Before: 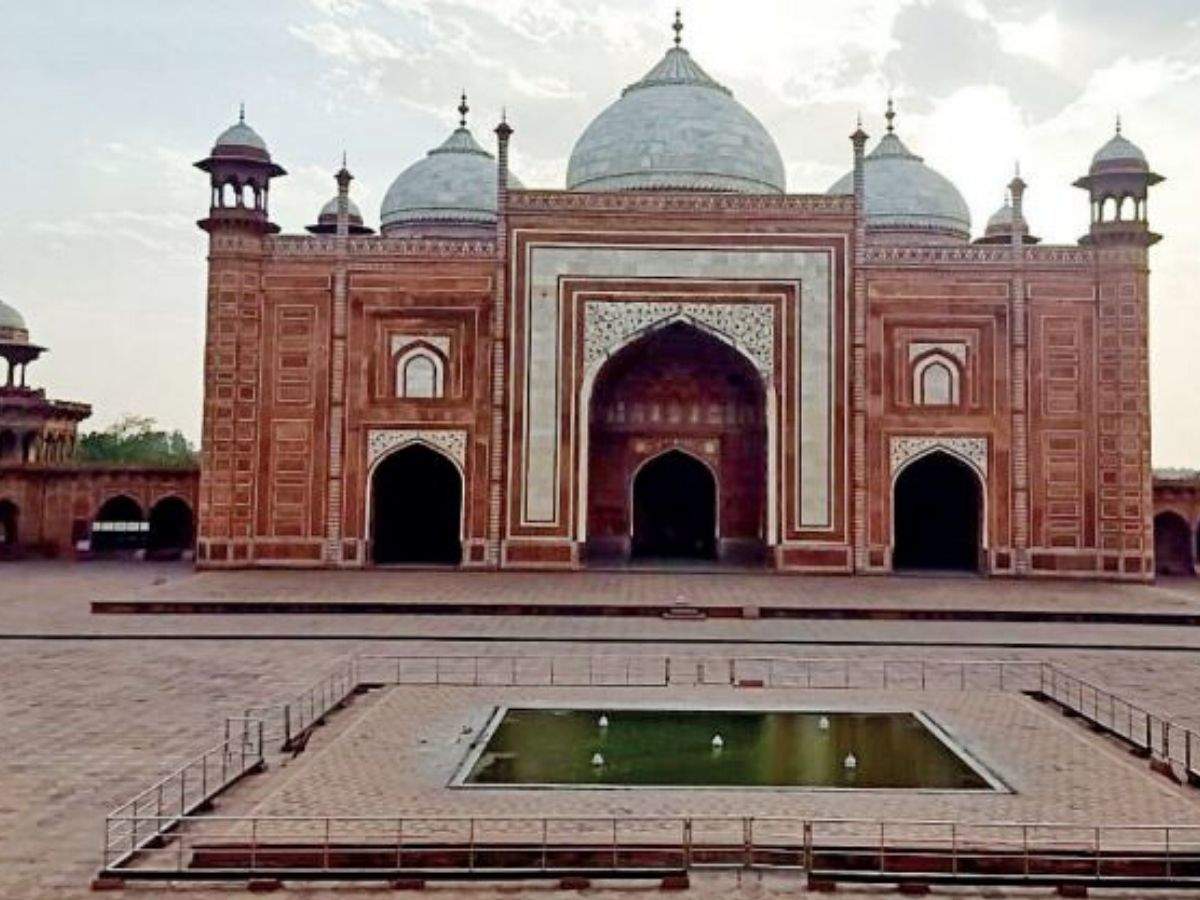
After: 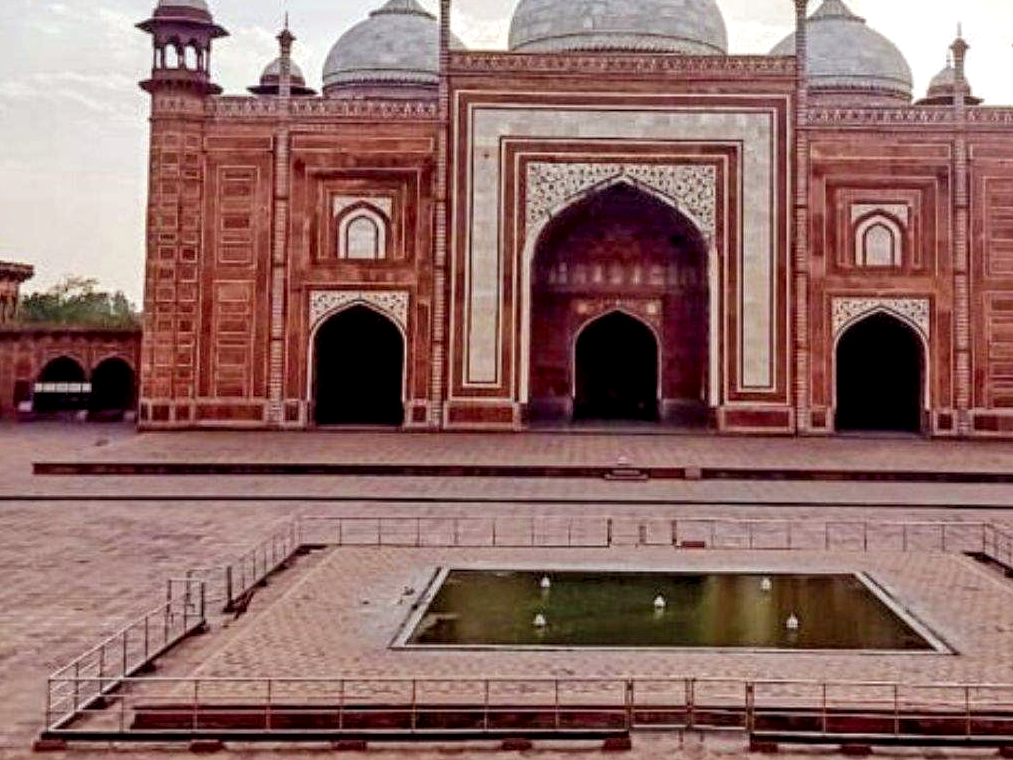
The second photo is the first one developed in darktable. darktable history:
local contrast: highlights 61%, detail 143%, midtone range 0.428
crop and rotate: left 4.842%, top 15.51%, right 10.668%
rgb levels: mode RGB, independent channels, levels [[0, 0.474, 1], [0, 0.5, 1], [0, 0.5, 1]]
